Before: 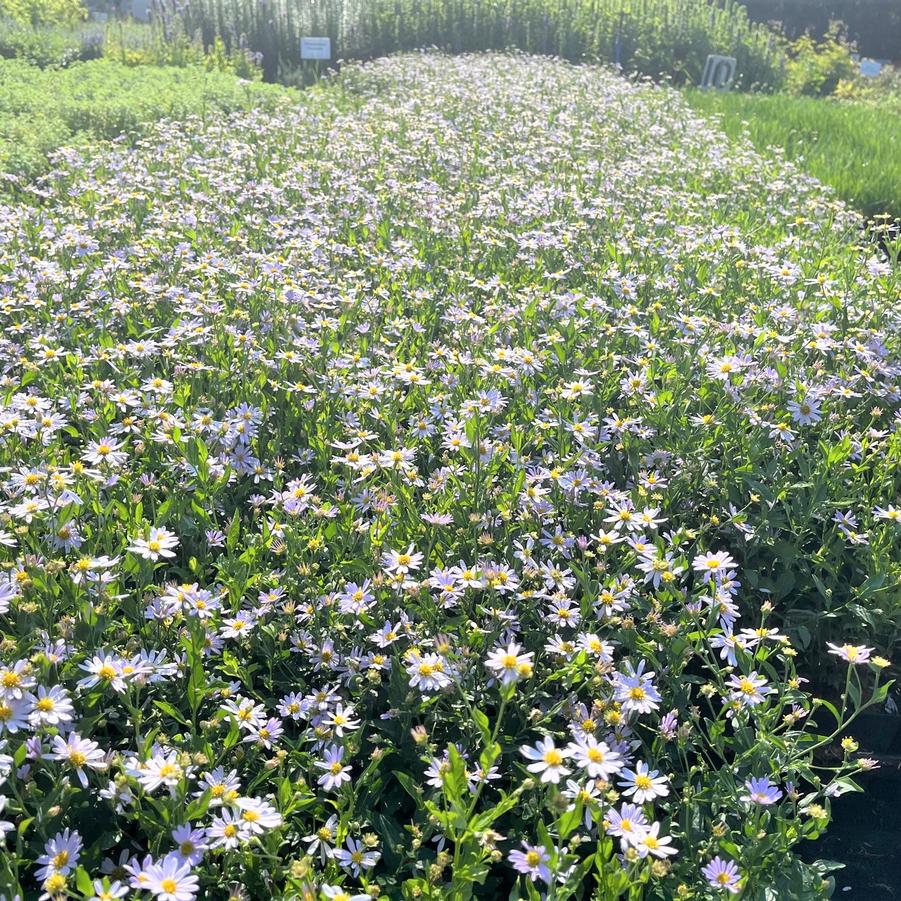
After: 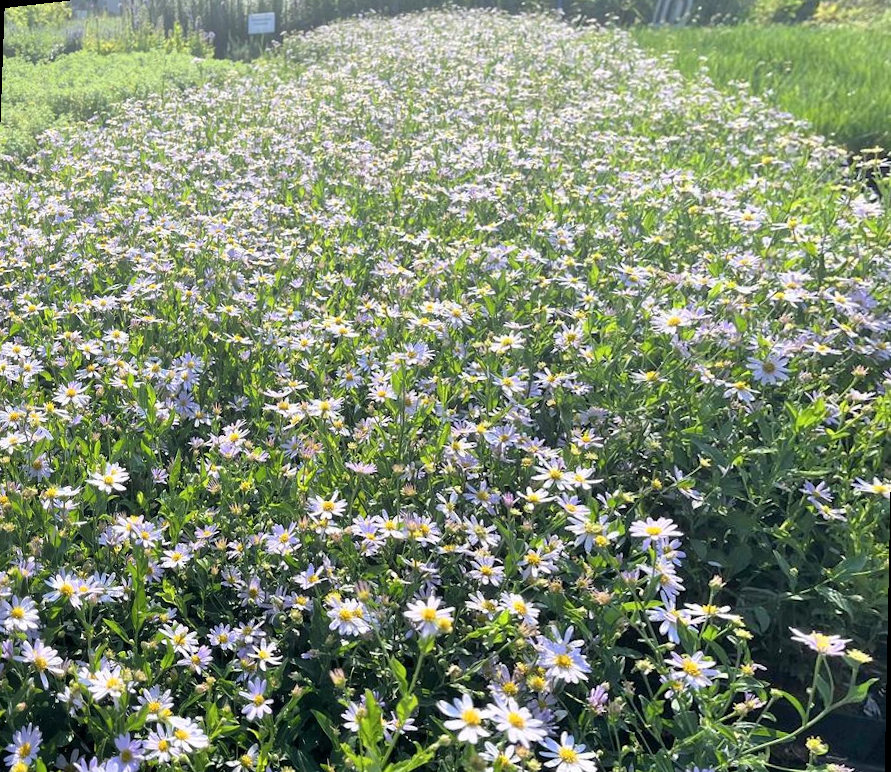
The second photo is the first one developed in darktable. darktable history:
levels: mode automatic
rotate and perspective: rotation 1.69°, lens shift (vertical) -0.023, lens shift (horizontal) -0.291, crop left 0.025, crop right 0.988, crop top 0.092, crop bottom 0.842
